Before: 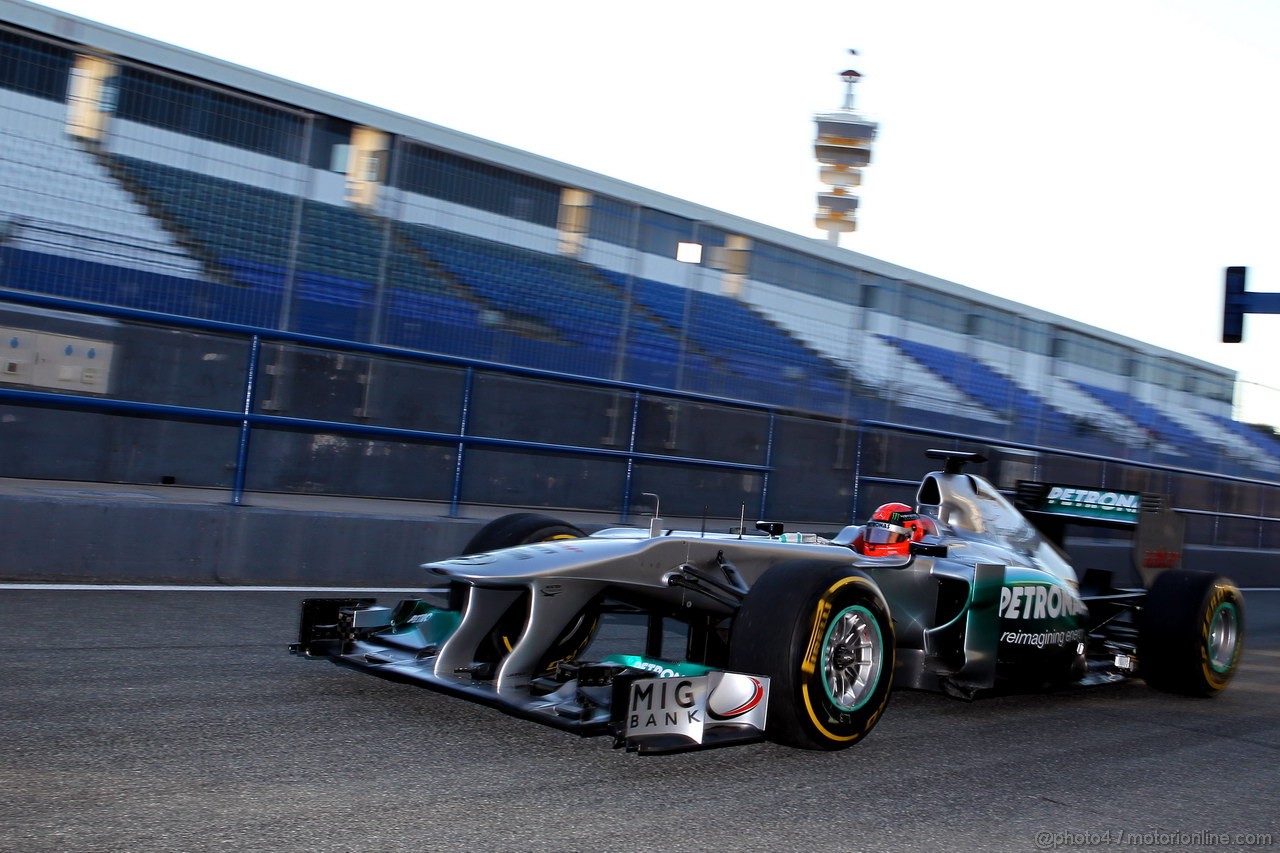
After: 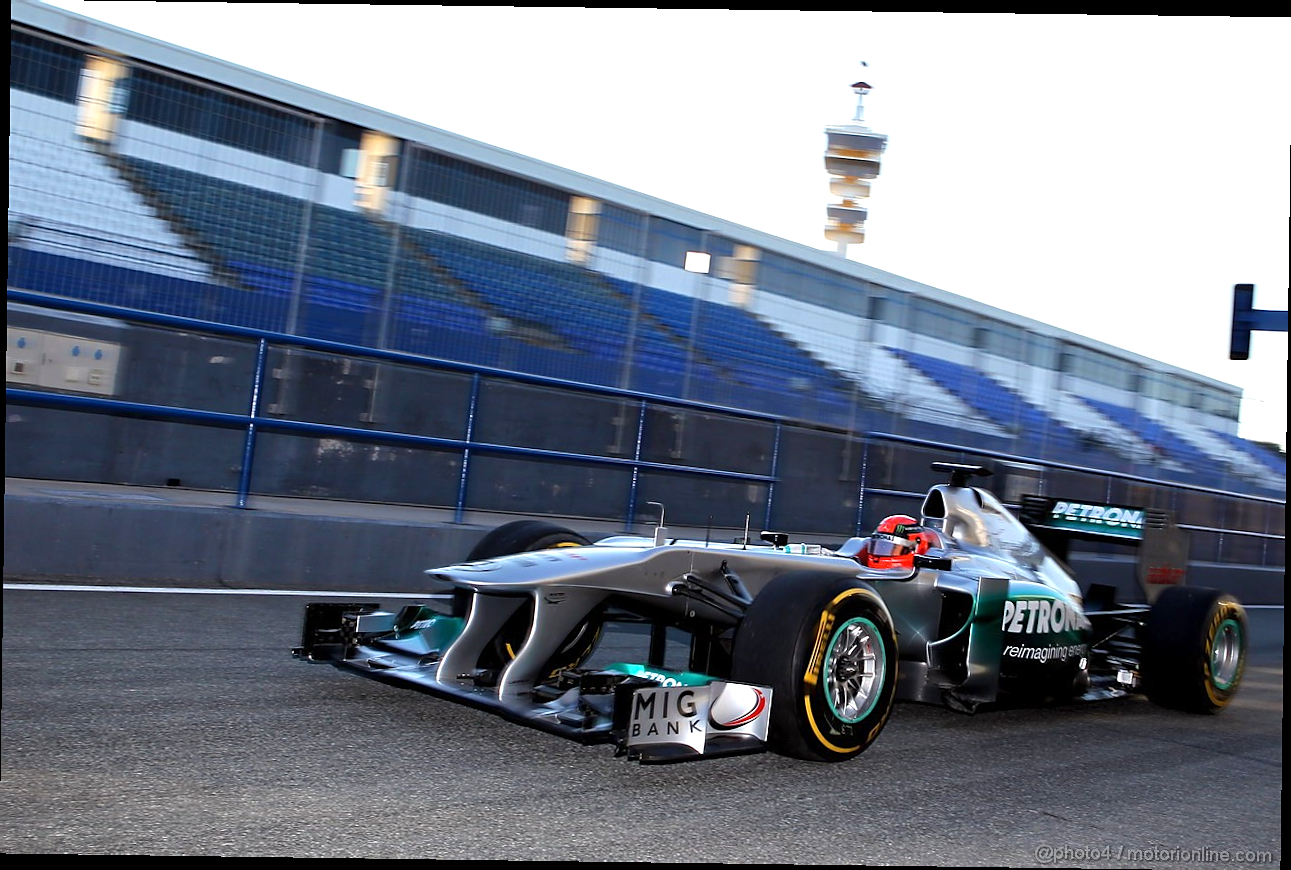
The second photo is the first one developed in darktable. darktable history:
sharpen: radius 1.458, amount 0.398, threshold 1.271
exposure: exposure 0.485 EV, compensate highlight preservation false
rotate and perspective: rotation 0.8°, automatic cropping off
